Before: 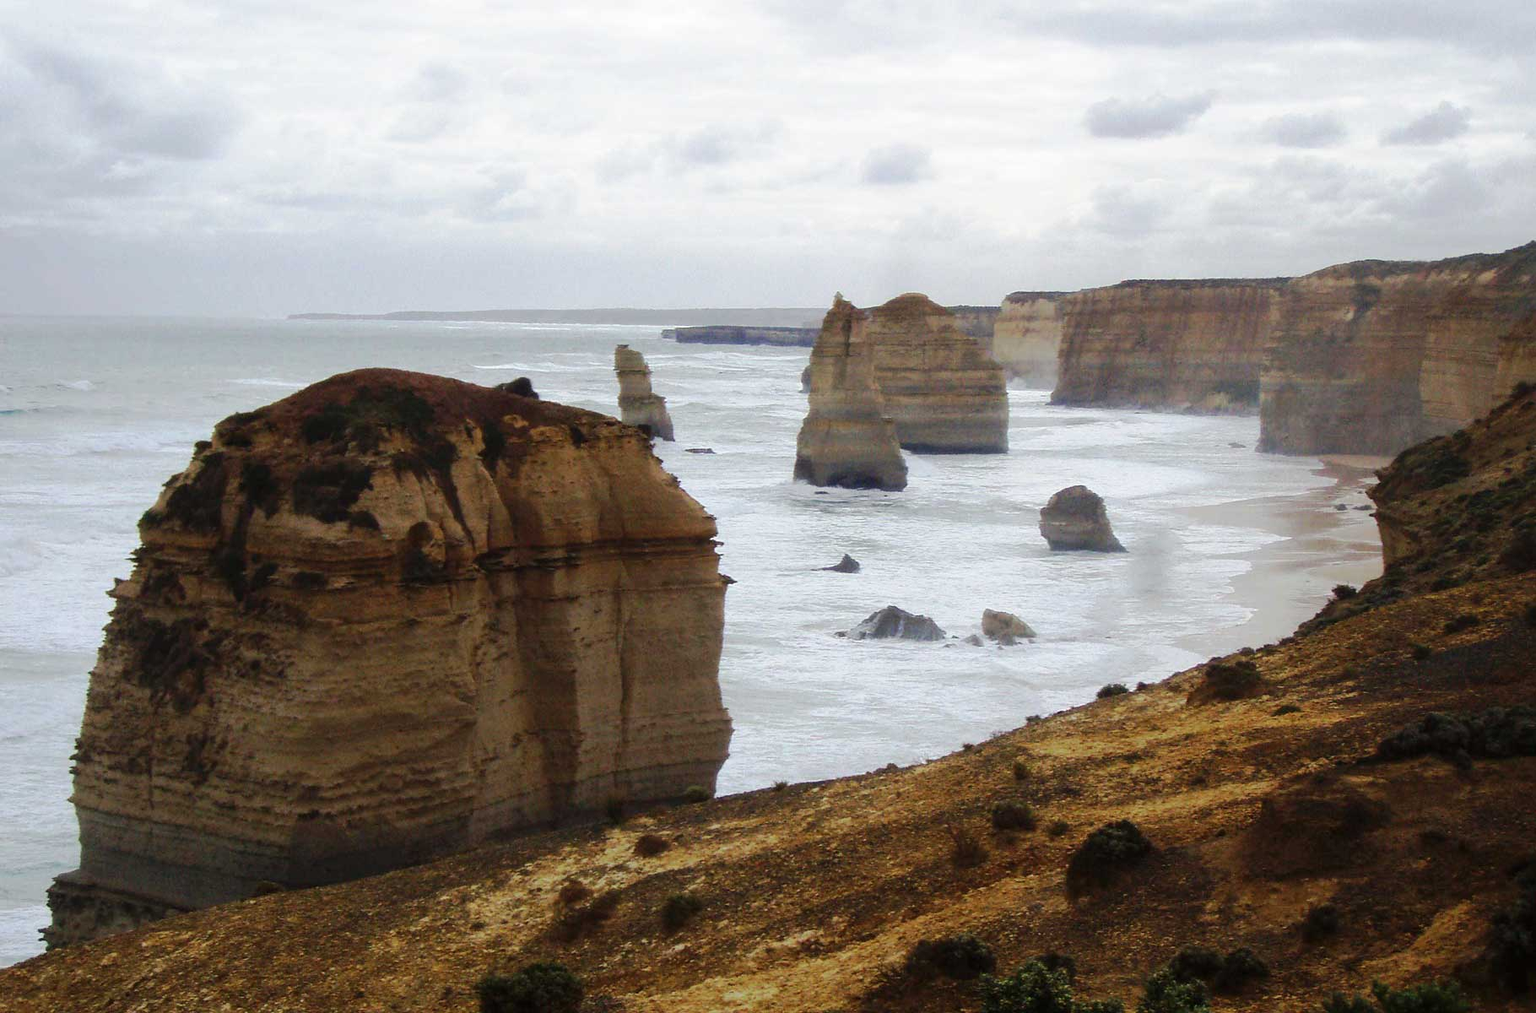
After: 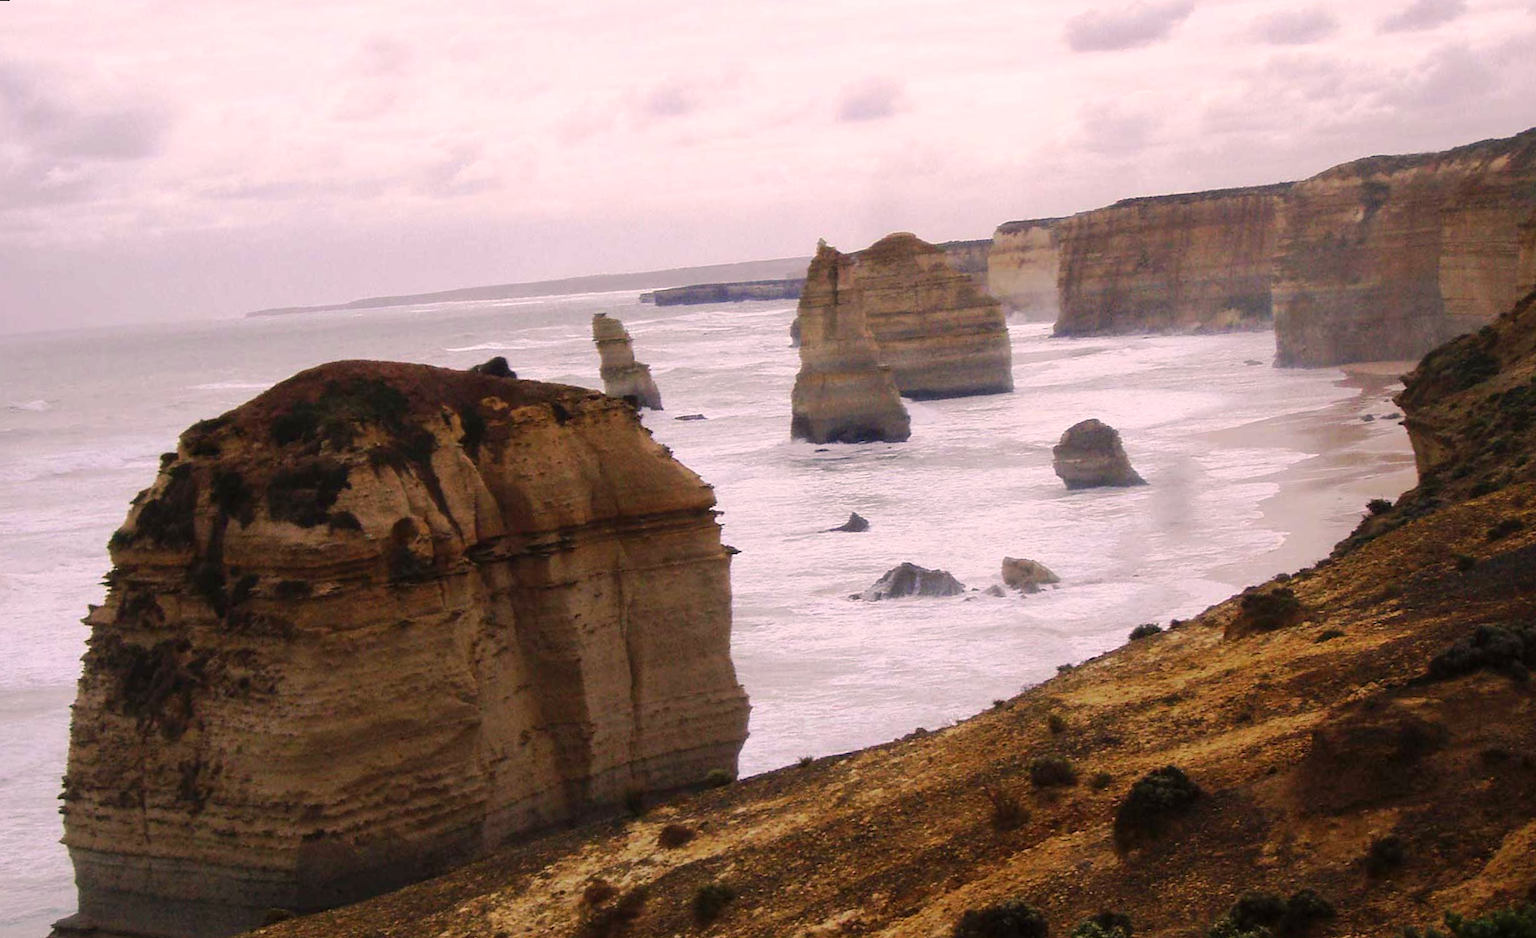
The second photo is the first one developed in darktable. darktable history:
color correction: highlights a* 14.52, highlights b* 4.84
rotate and perspective: rotation -5°, crop left 0.05, crop right 0.952, crop top 0.11, crop bottom 0.89
